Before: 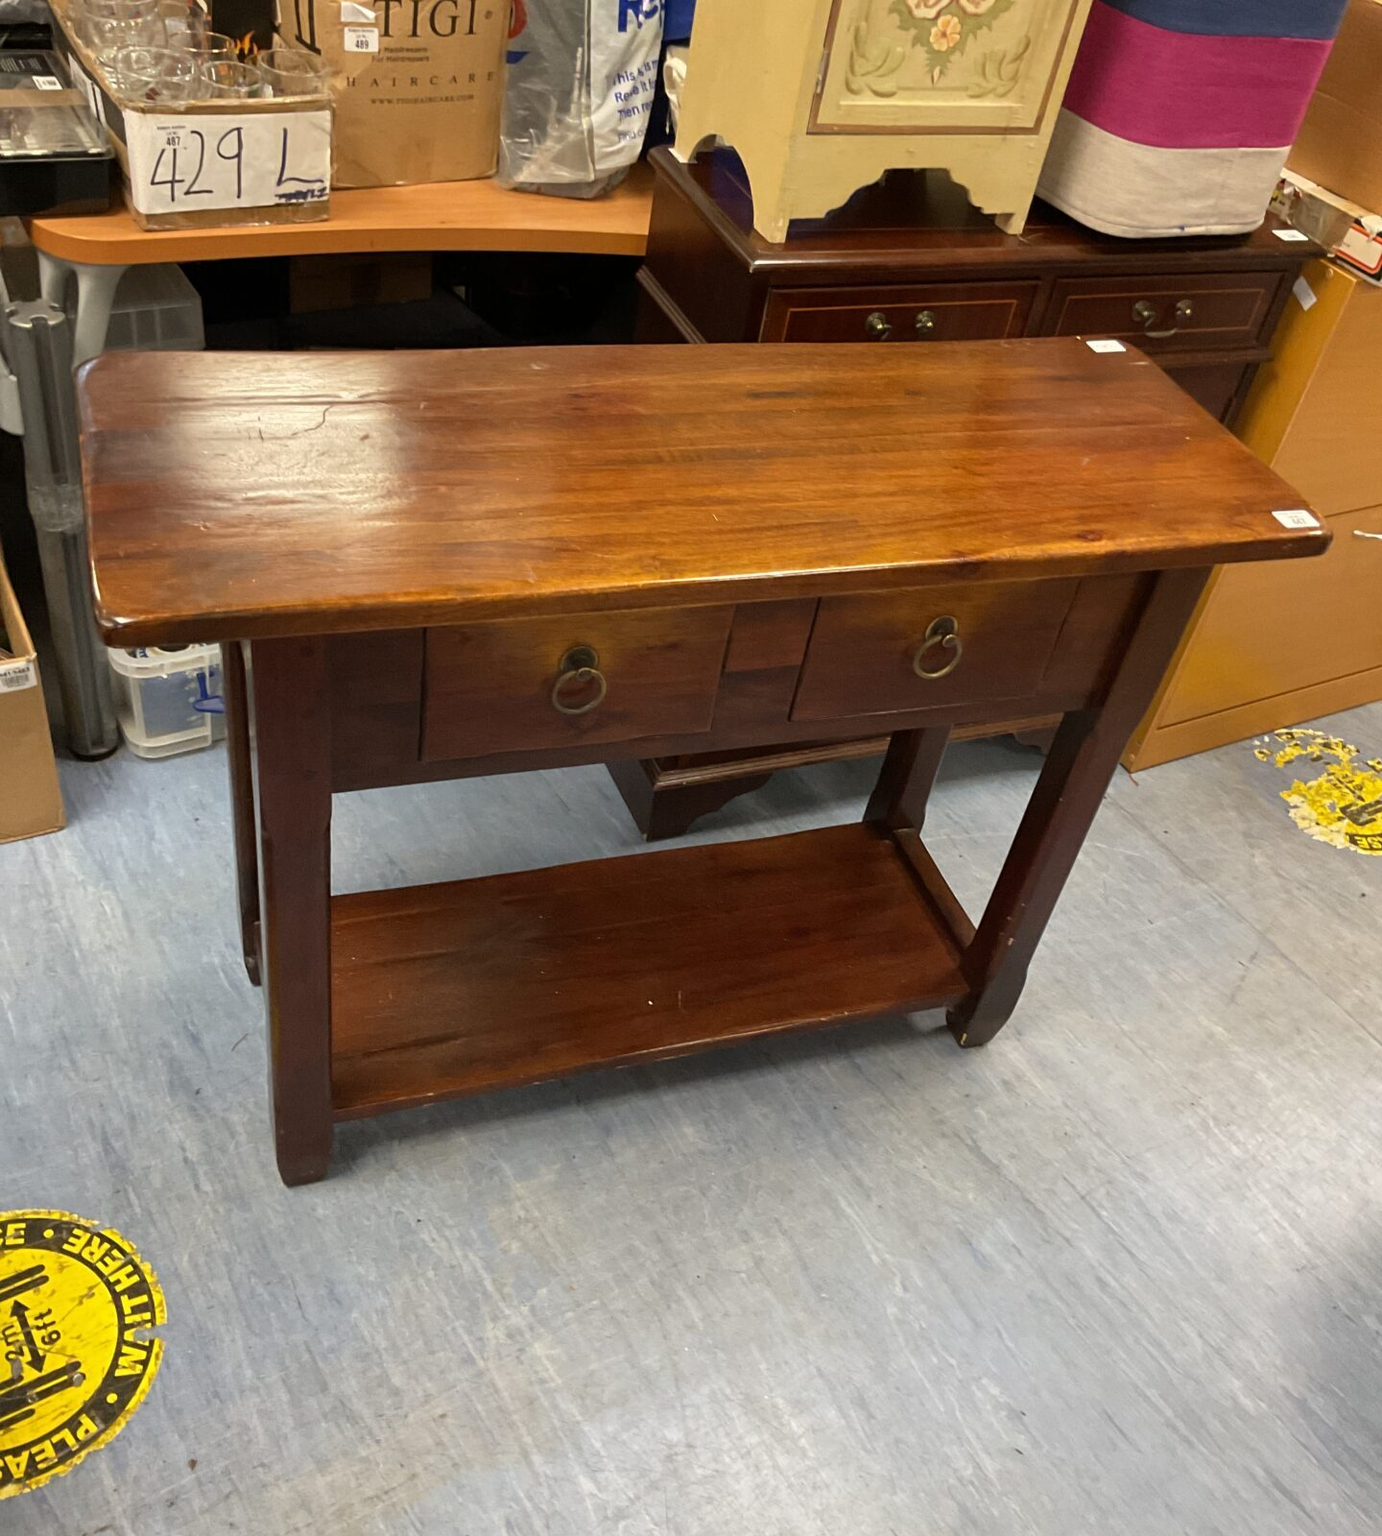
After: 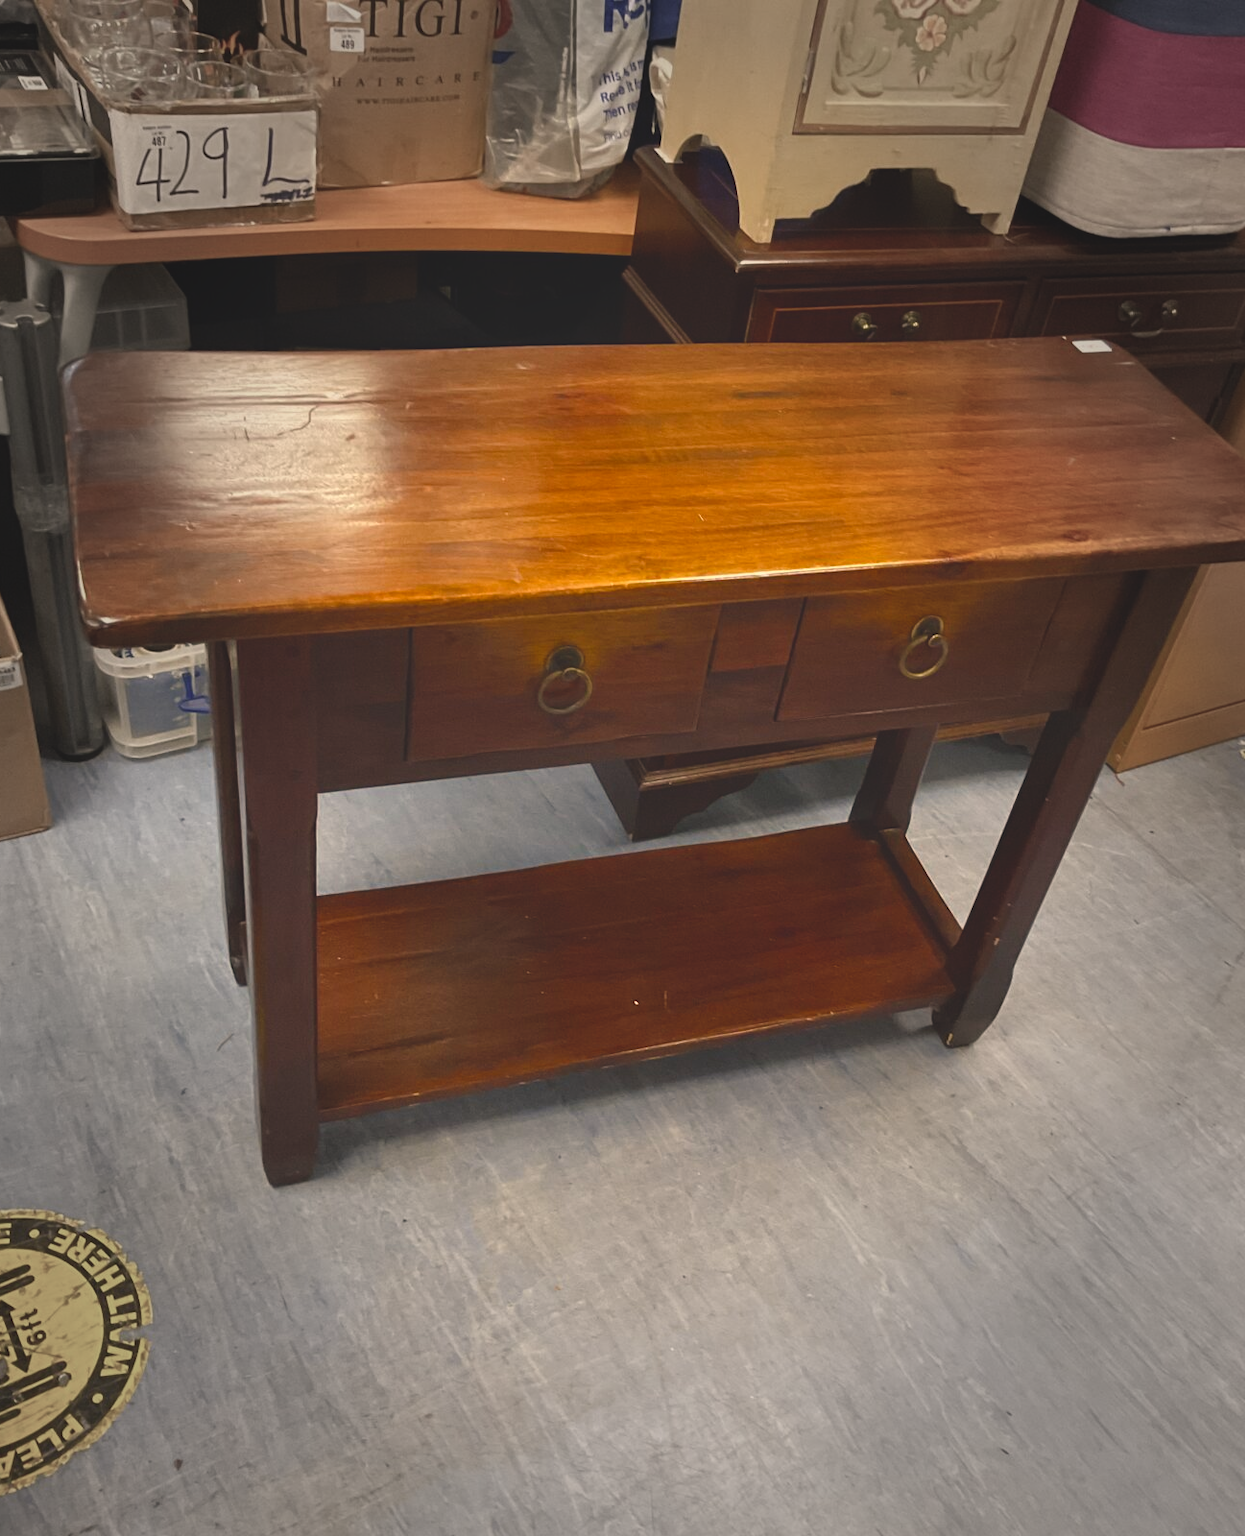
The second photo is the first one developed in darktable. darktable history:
crop and rotate: left 1.088%, right 8.807%
tone equalizer: on, module defaults
color balance rgb: shadows lift › chroma 2%, shadows lift › hue 247.2°, power › chroma 0.3%, power › hue 25.2°, highlights gain › chroma 3%, highlights gain › hue 60°, global offset › luminance 2%, perceptual saturation grading › global saturation 20%, perceptual saturation grading › highlights -20%, perceptual saturation grading › shadows 30%
vignetting: fall-off start 48.41%, automatic ratio true, width/height ratio 1.29, unbound false
